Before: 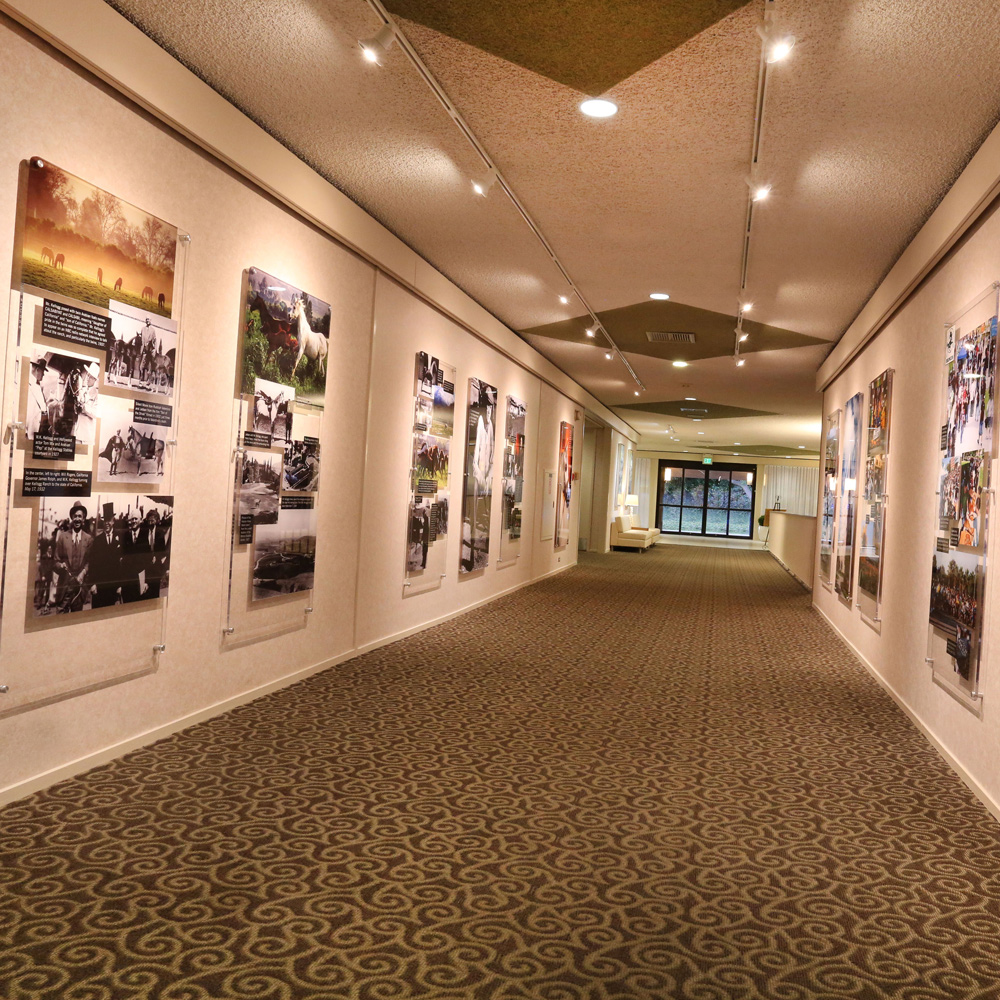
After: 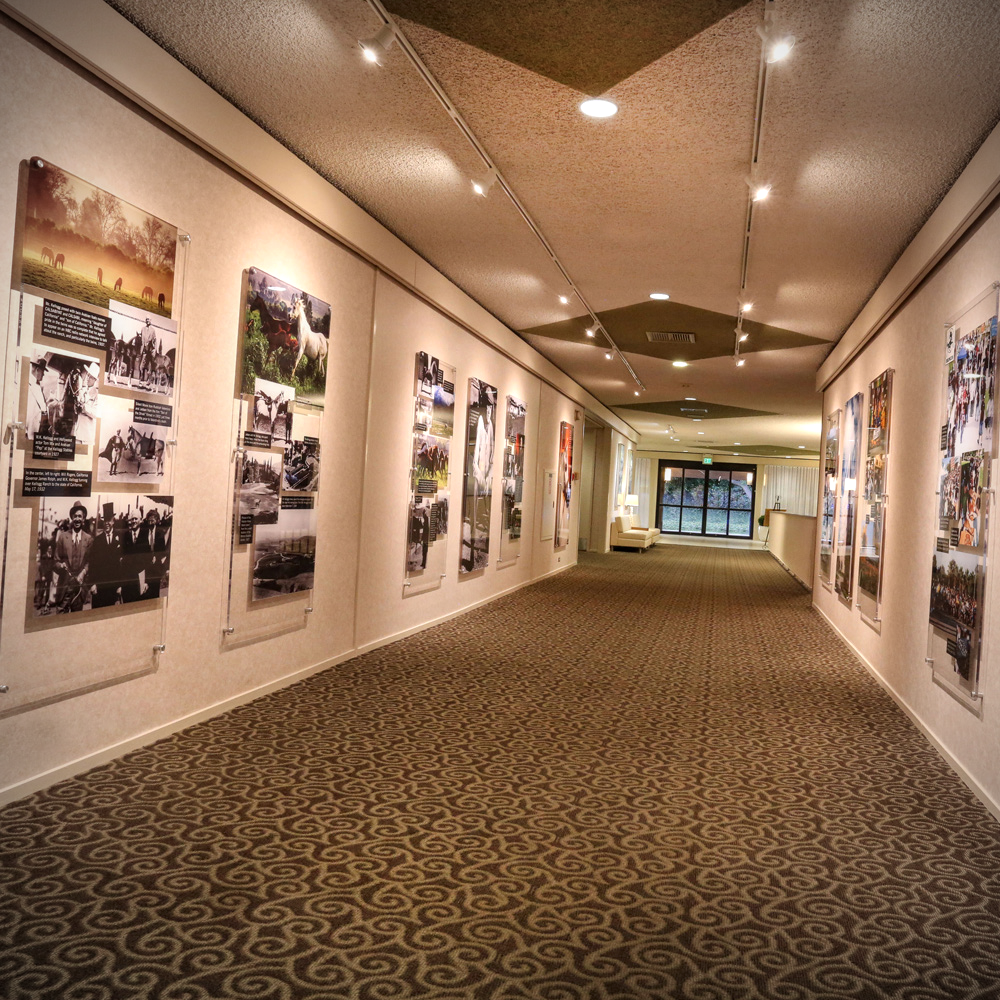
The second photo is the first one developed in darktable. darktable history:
local contrast: on, module defaults
vignetting: fall-off radius 61.11%, brightness -0.681
